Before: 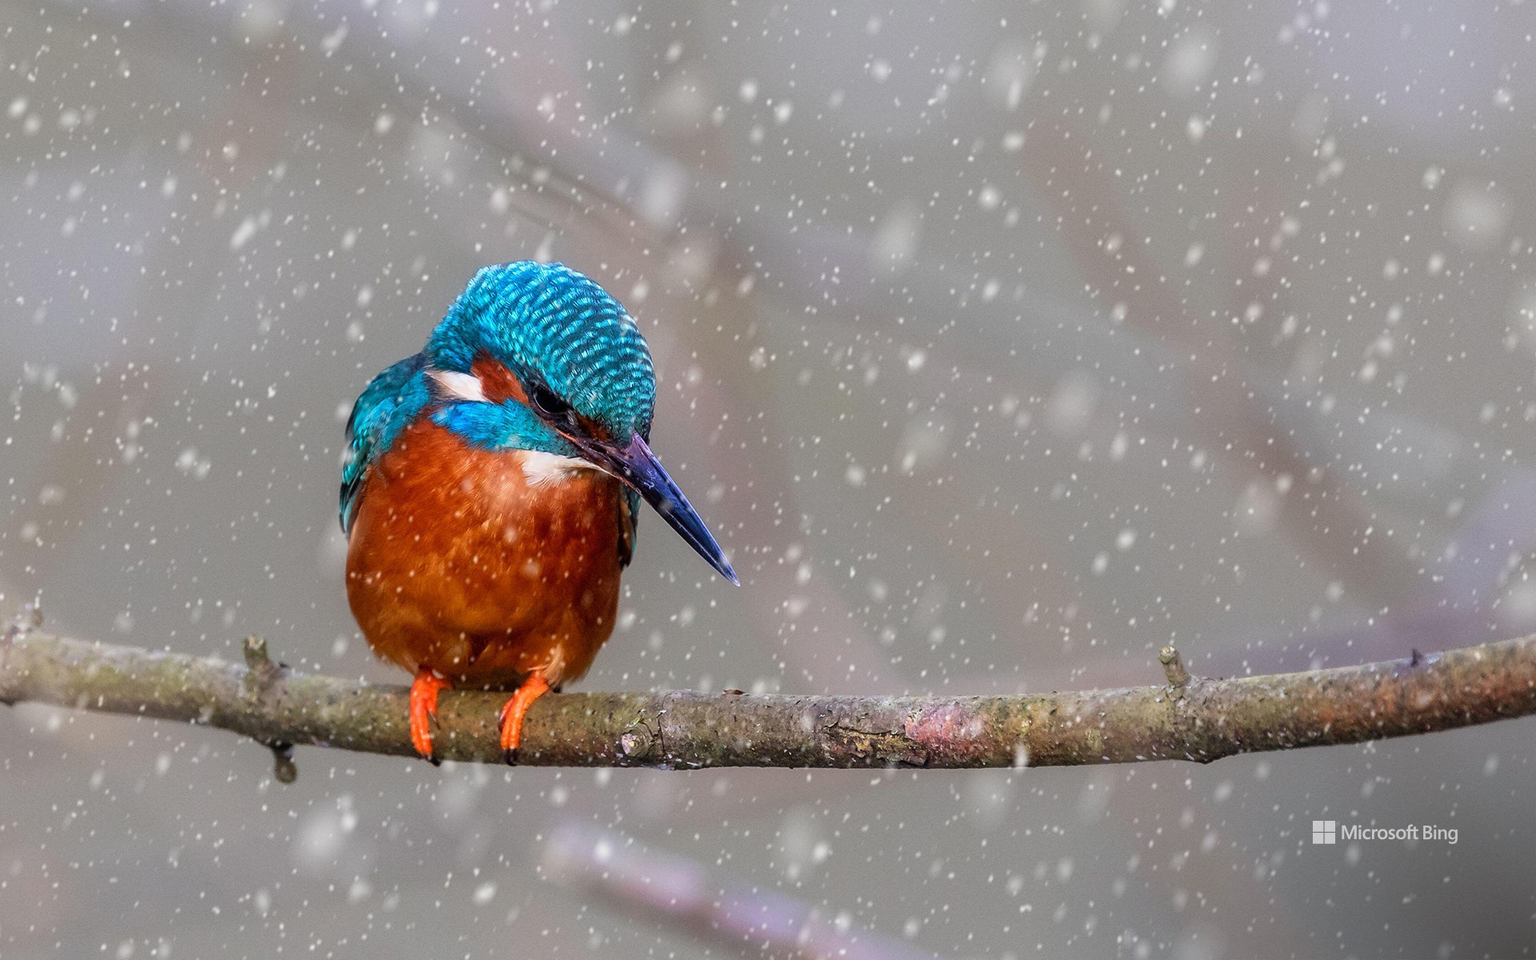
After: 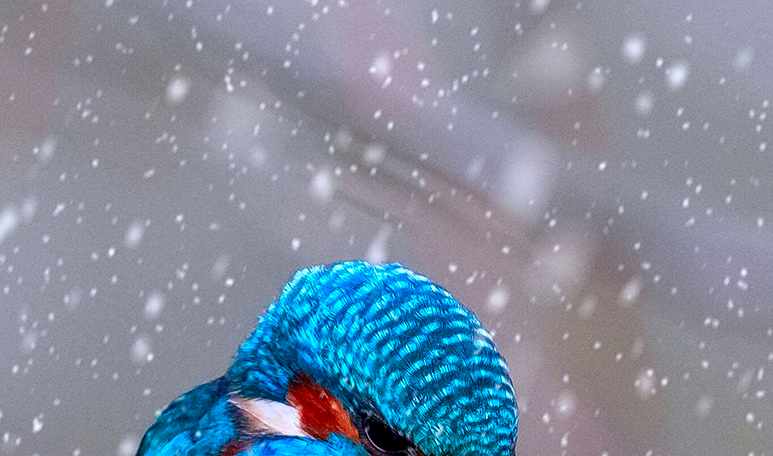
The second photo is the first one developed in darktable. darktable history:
local contrast: detail 130%
crop: left 15.775%, top 5.453%, right 43.952%, bottom 56.518%
sharpen: amount 0.212
shadows and highlights: radius 332.78, shadows 53.93, highlights -98.96, compress 94.52%, soften with gaussian
contrast brightness saturation: brightness -0.02, saturation 0.354
color calibration: gray › normalize channels true, illuminant as shot in camera, x 0.358, y 0.373, temperature 4628.91 K, gamut compression 0.017
exposure: exposure -0.044 EV, compensate highlight preservation false
